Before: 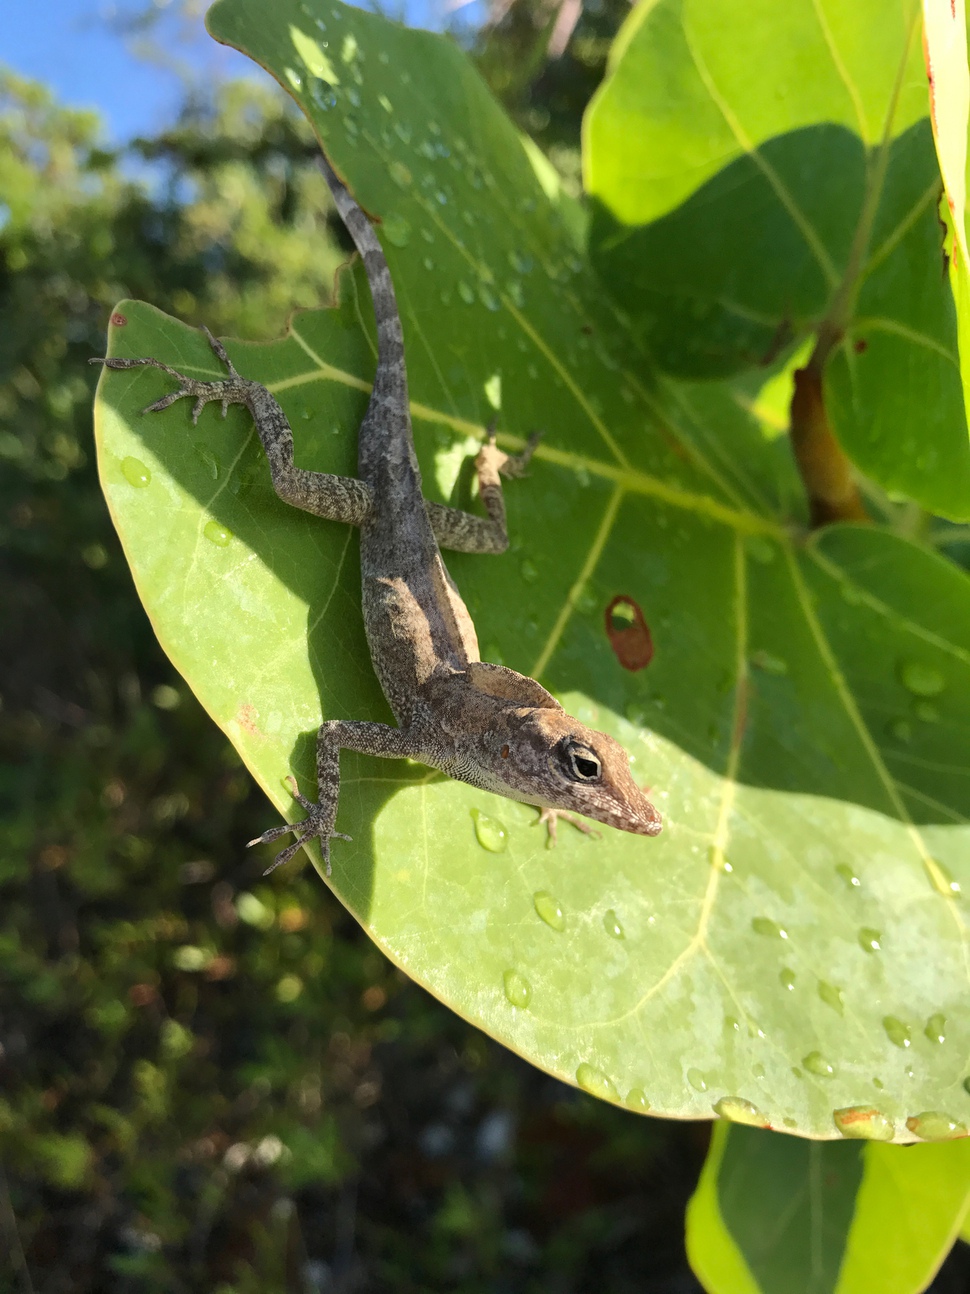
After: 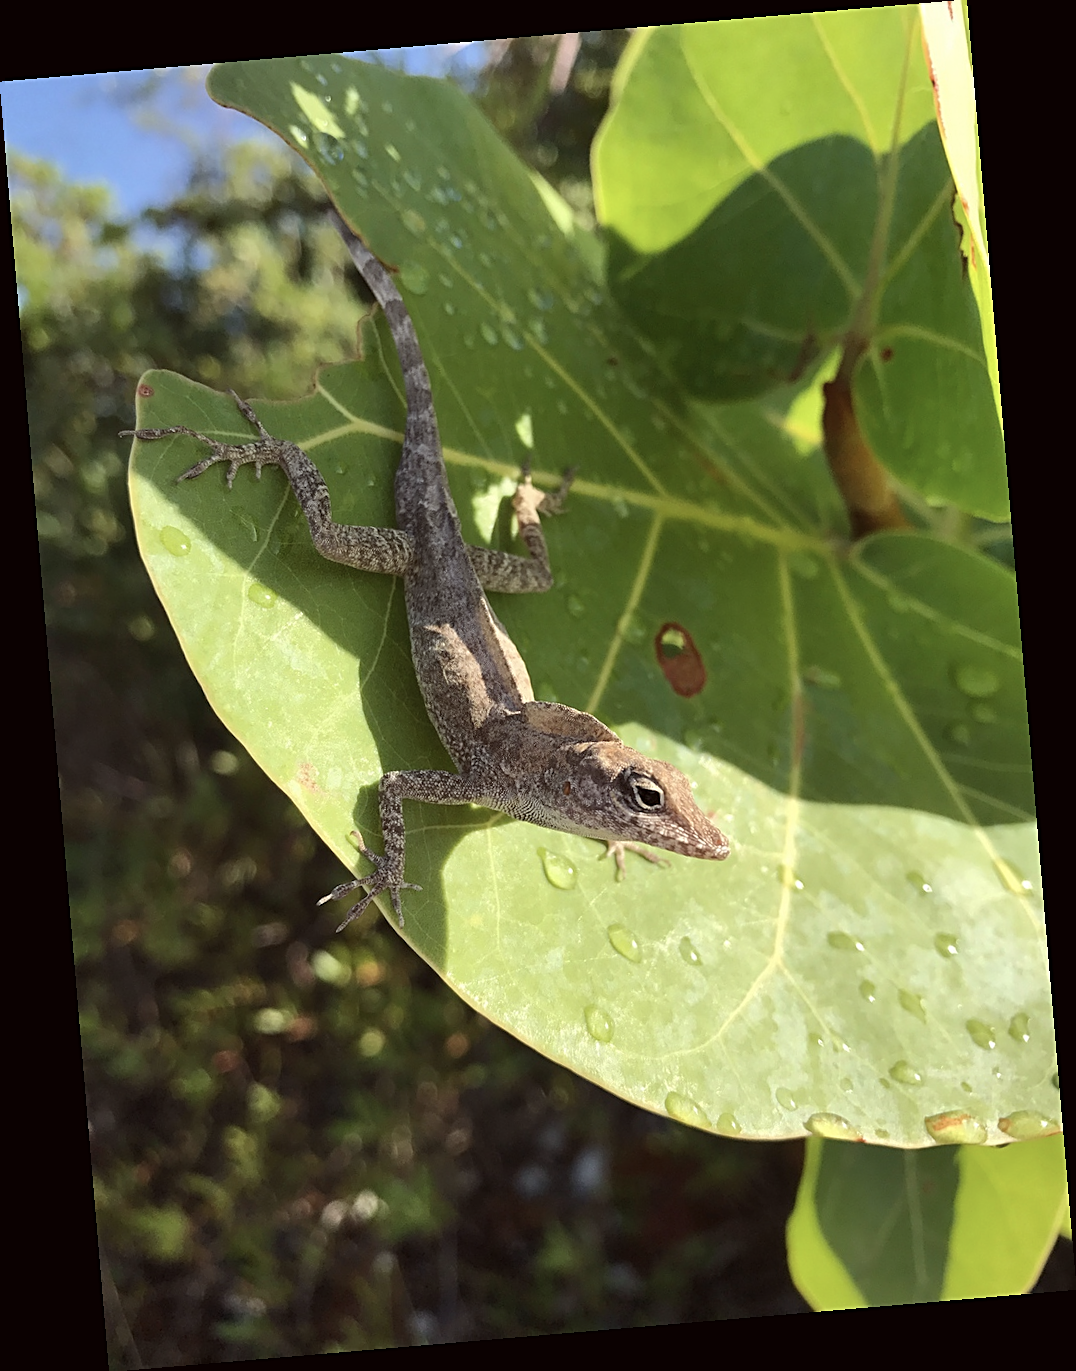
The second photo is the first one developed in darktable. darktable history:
color correction: saturation 0.8
sharpen: on, module defaults
color balance: mode lift, gamma, gain (sRGB), lift [1, 1.049, 1, 1]
rotate and perspective: rotation -4.86°, automatic cropping off
